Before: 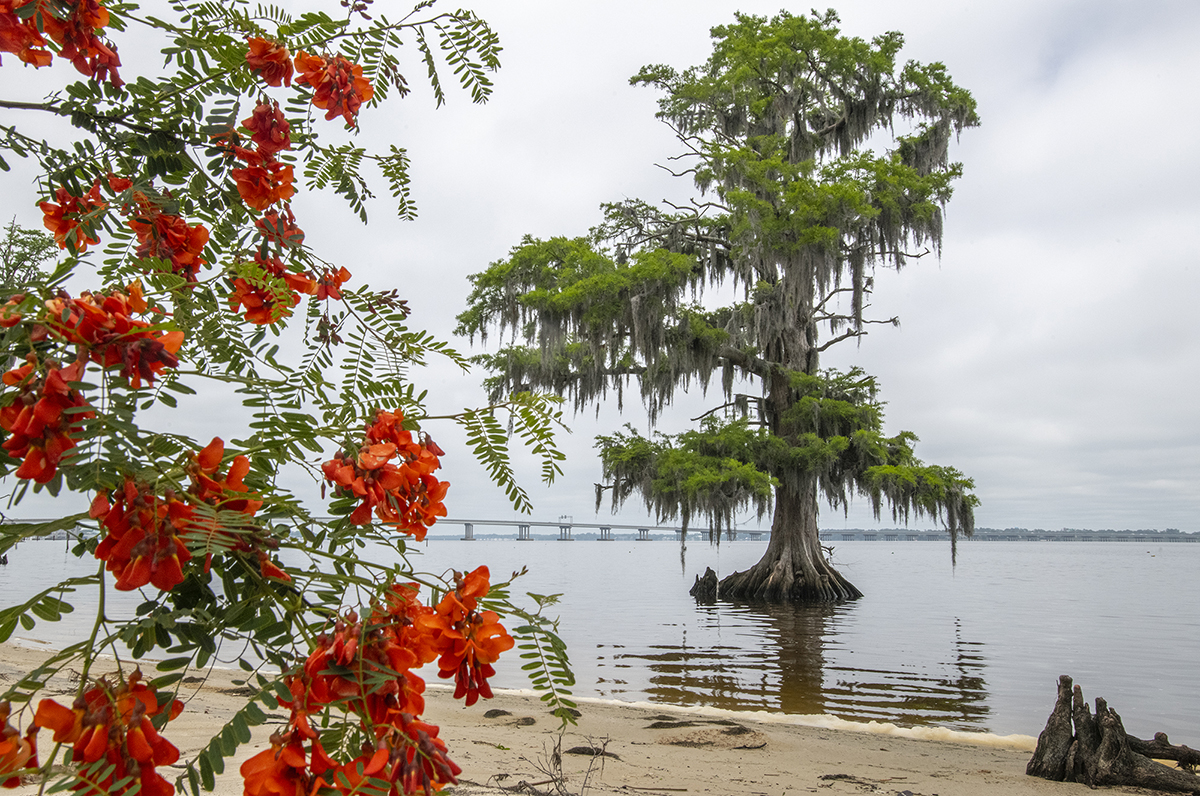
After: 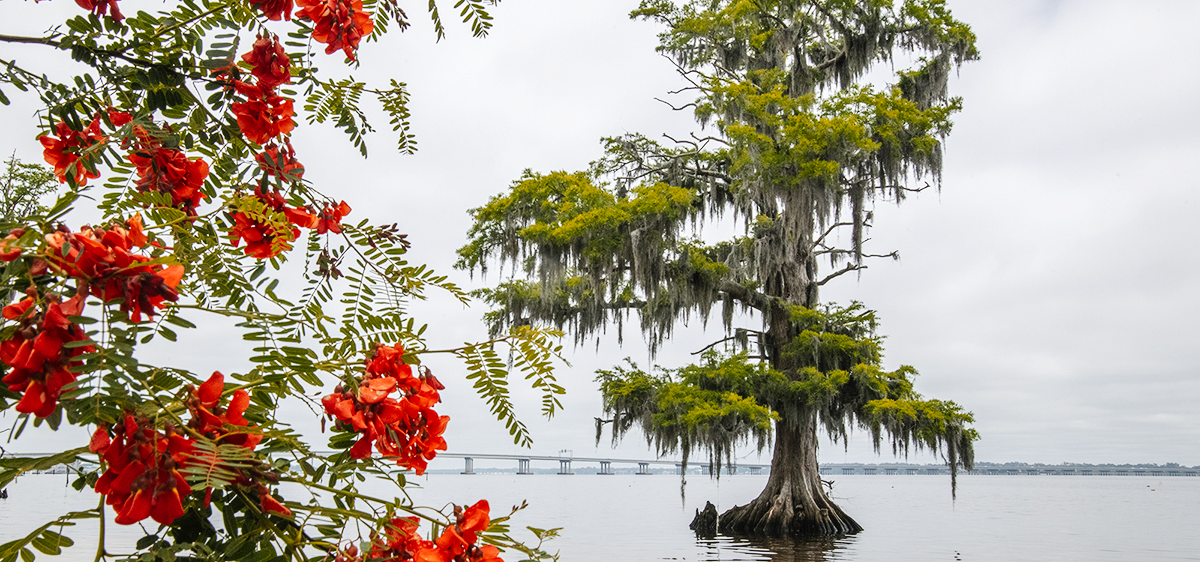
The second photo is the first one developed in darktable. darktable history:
color zones: curves: ch1 [(0, 0.455) (0.063, 0.455) (0.286, 0.495) (0.429, 0.5) (0.571, 0.5) (0.714, 0.5) (0.857, 0.5) (1, 0.455)]; ch2 [(0, 0.532) (0.063, 0.521) (0.233, 0.447) (0.429, 0.489) (0.571, 0.5) (0.714, 0.5) (0.857, 0.5) (1, 0.532)]
crop and rotate: top 8.293%, bottom 20.996%
shadows and highlights: shadows 52.34, highlights -28.23, soften with gaussian
tone curve: curves: ch0 [(0, 0) (0.003, 0.002) (0.011, 0.009) (0.025, 0.019) (0.044, 0.031) (0.069, 0.04) (0.1, 0.059) (0.136, 0.092) (0.177, 0.134) (0.224, 0.192) (0.277, 0.262) (0.335, 0.348) (0.399, 0.446) (0.468, 0.554) (0.543, 0.646) (0.623, 0.731) (0.709, 0.807) (0.801, 0.867) (0.898, 0.931) (1, 1)], preserve colors none
